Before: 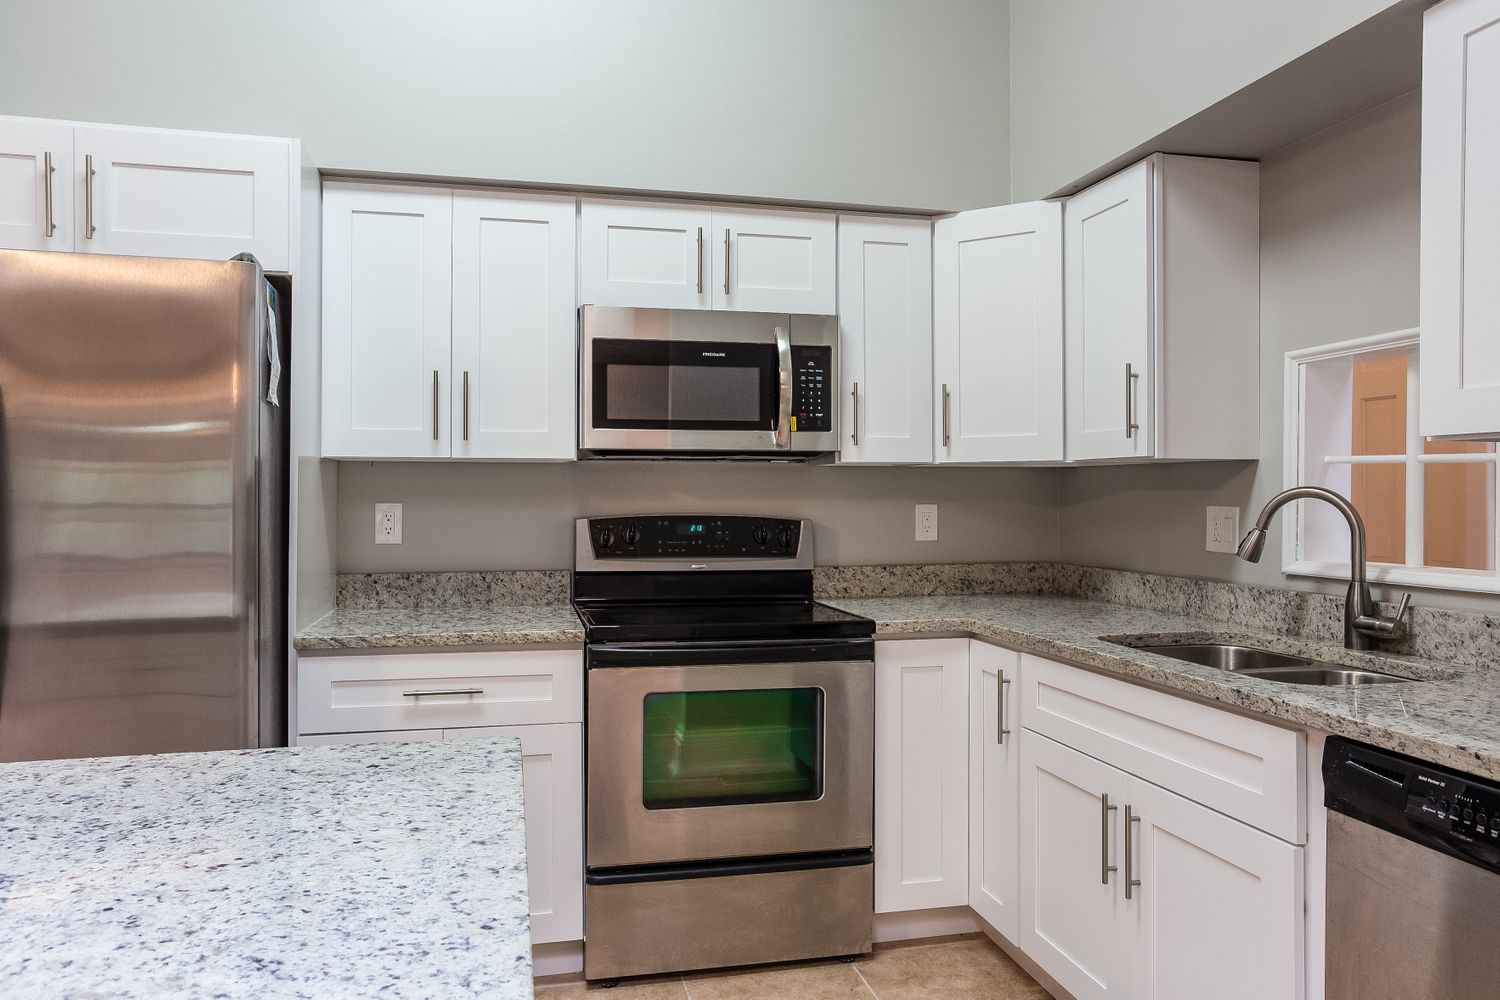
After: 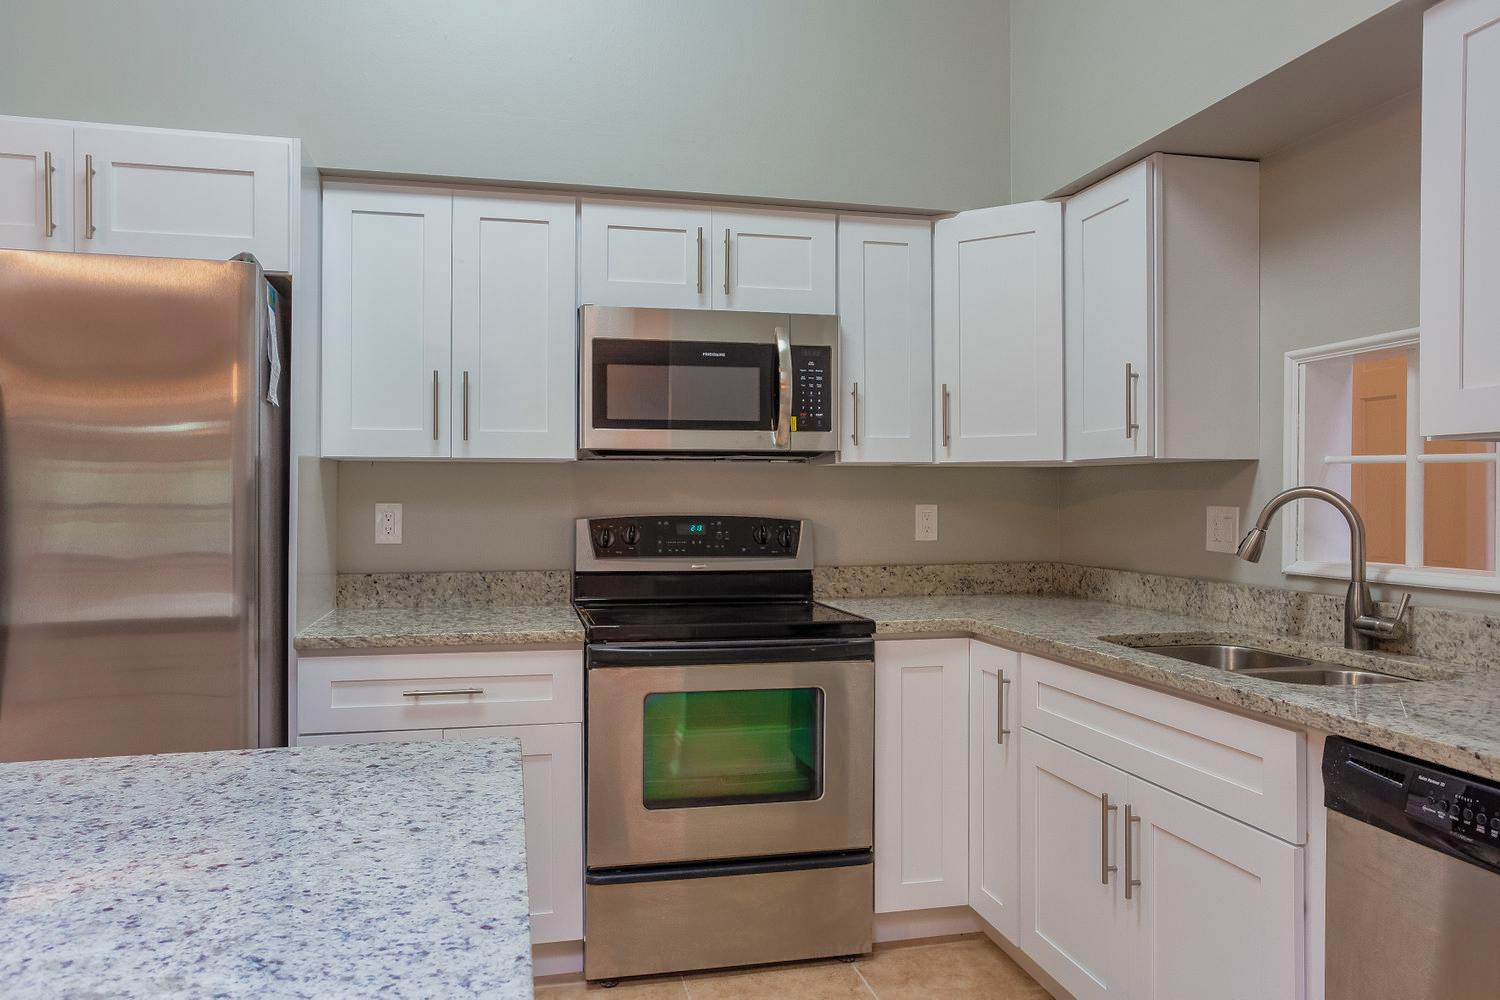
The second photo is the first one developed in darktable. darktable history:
shadows and highlights: on, module defaults
exposure: exposure 0.203 EV, compensate exposure bias true, compensate highlight preservation false
velvia: on, module defaults
tone equalizer: -8 EV 0.26 EV, -7 EV 0.432 EV, -6 EV 0.391 EV, -5 EV 0.288 EV, -3 EV -0.276 EV, -2 EV -0.426 EV, -1 EV -0.426 EV, +0 EV -0.275 EV, edges refinement/feathering 500, mask exposure compensation -1.57 EV, preserve details no
